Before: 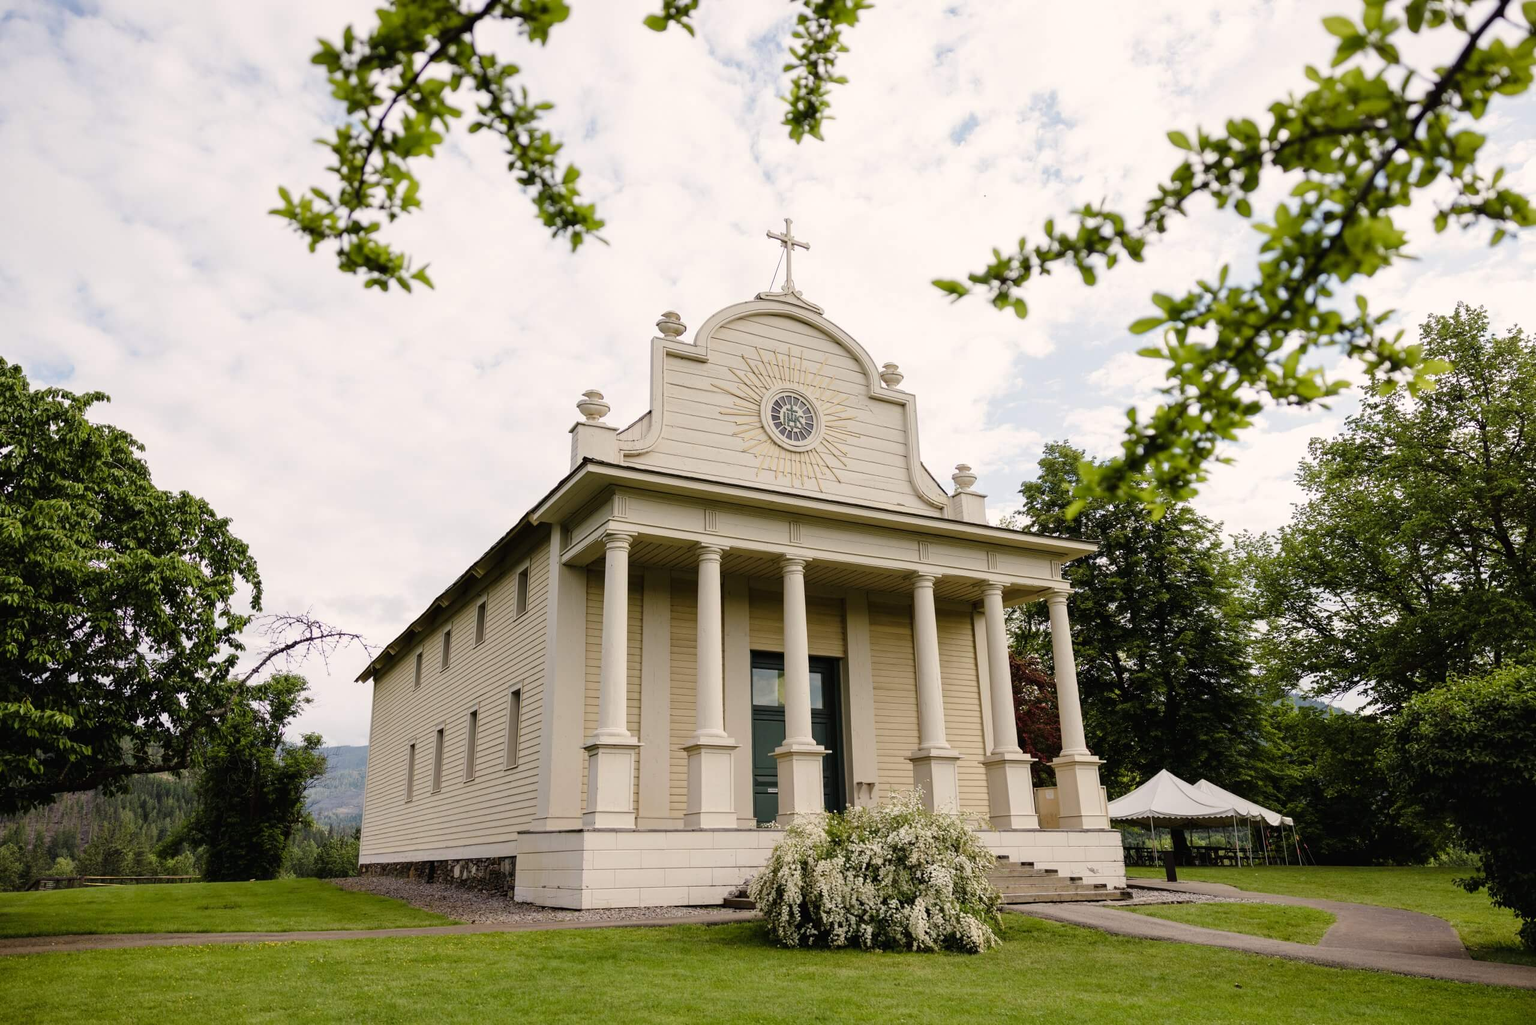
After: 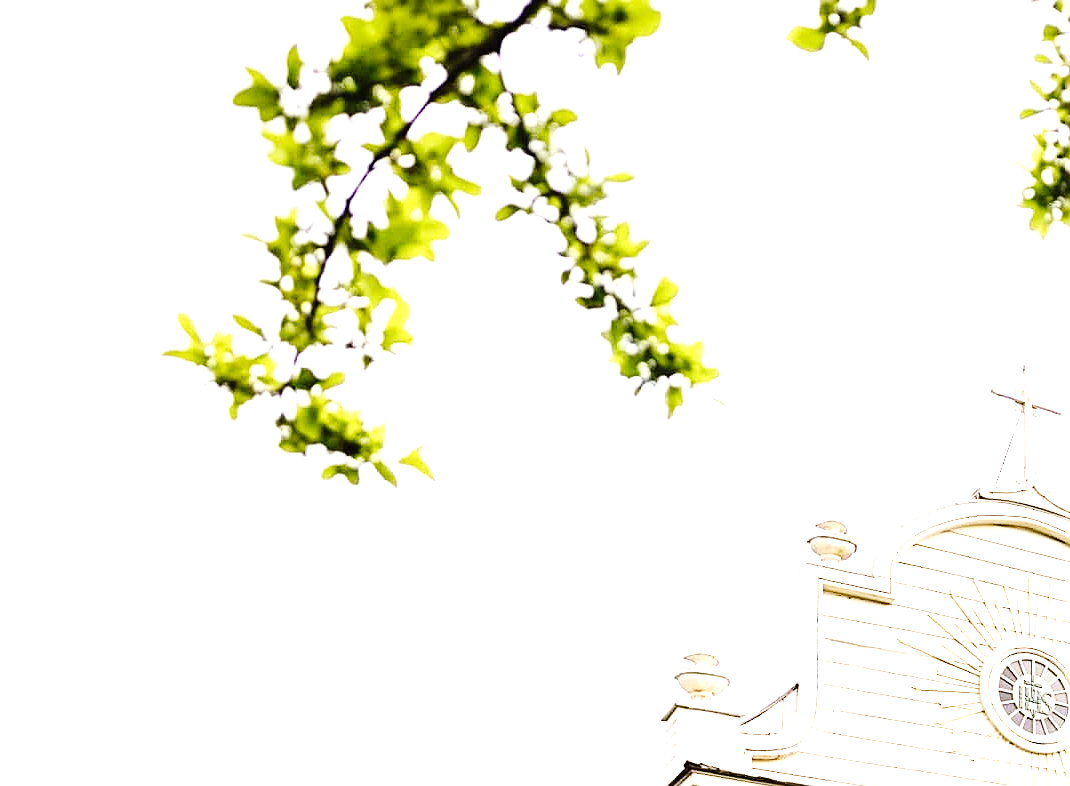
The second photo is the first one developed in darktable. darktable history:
tone curve: curves: ch0 [(0, 0) (0.003, 0.006) (0.011, 0.007) (0.025, 0.009) (0.044, 0.012) (0.069, 0.021) (0.1, 0.036) (0.136, 0.056) (0.177, 0.105) (0.224, 0.165) (0.277, 0.251) (0.335, 0.344) (0.399, 0.439) (0.468, 0.532) (0.543, 0.628) (0.623, 0.718) (0.709, 0.797) (0.801, 0.874) (0.898, 0.943) (1, 1)], preserve colors none
exposure: black level correction 0, exposure 1.748 EV, compensate highlight preservation false
sharpen: on, module defaults
crop and rotate: left 11.229%, top 0.052%, right 46.941%, bottom 53.879%
